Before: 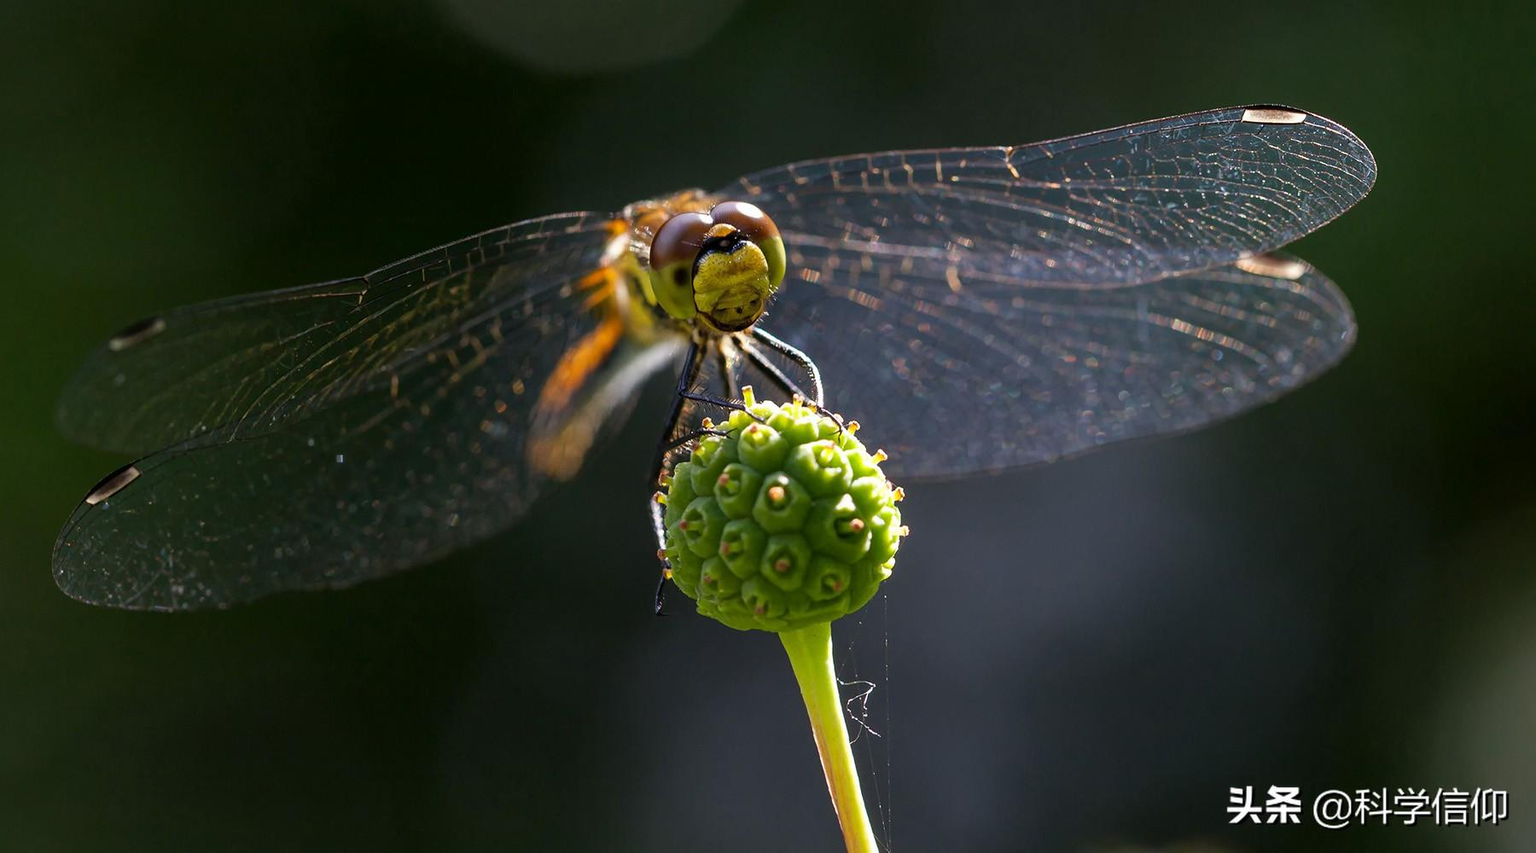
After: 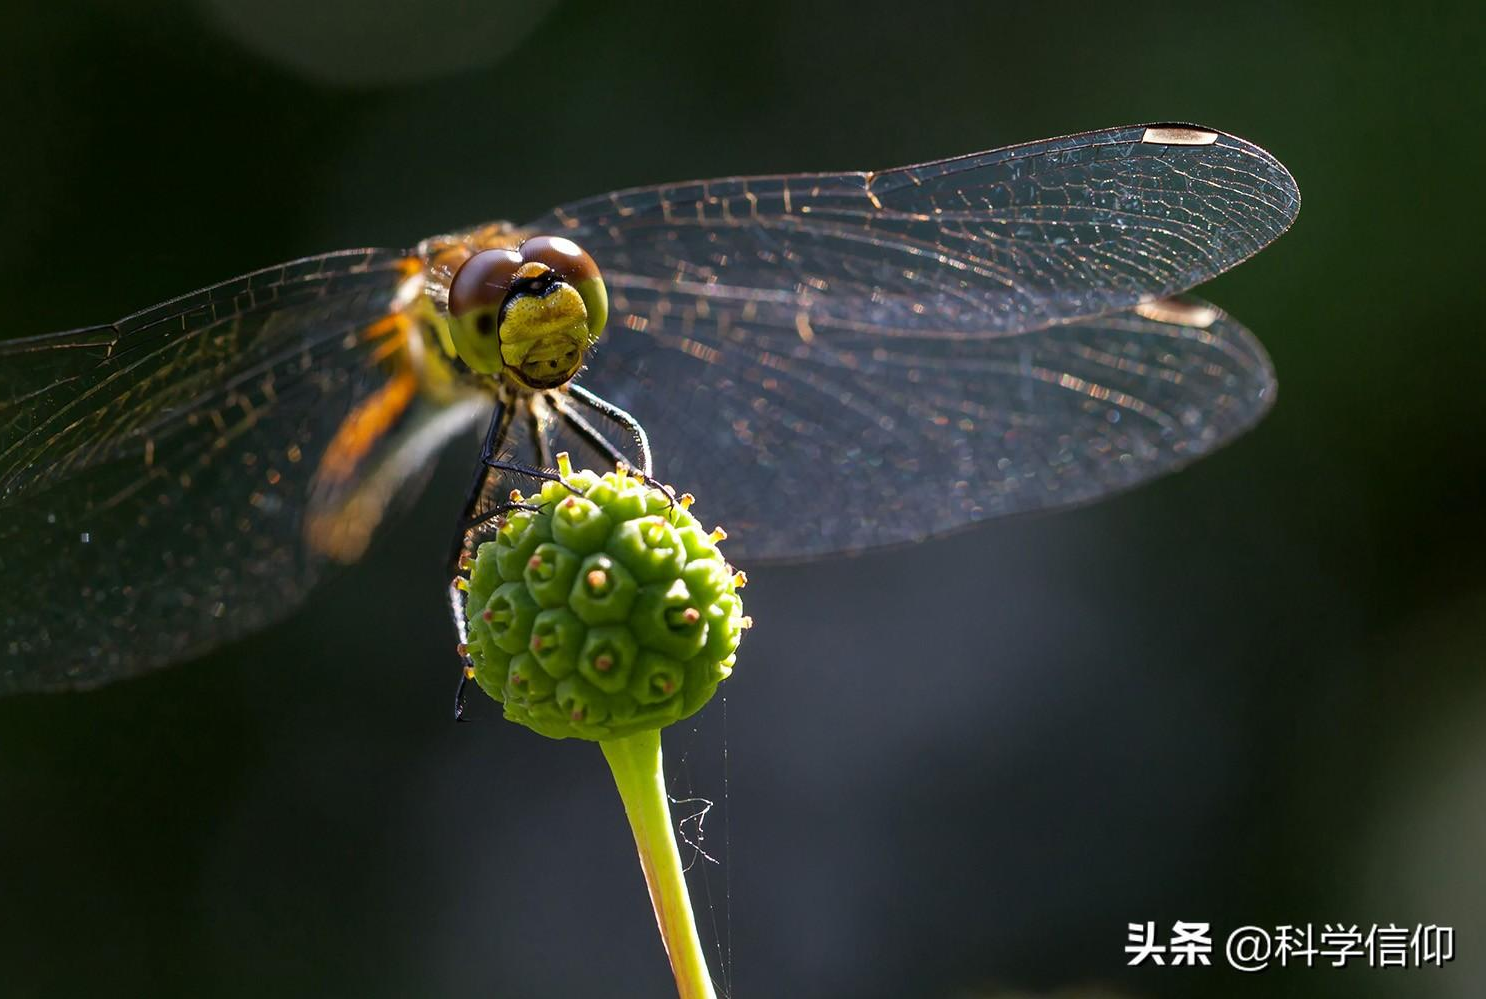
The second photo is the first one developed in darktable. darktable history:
crop: left 17.394%, bottom 0.046%
color correction: highlights b* -0.058
